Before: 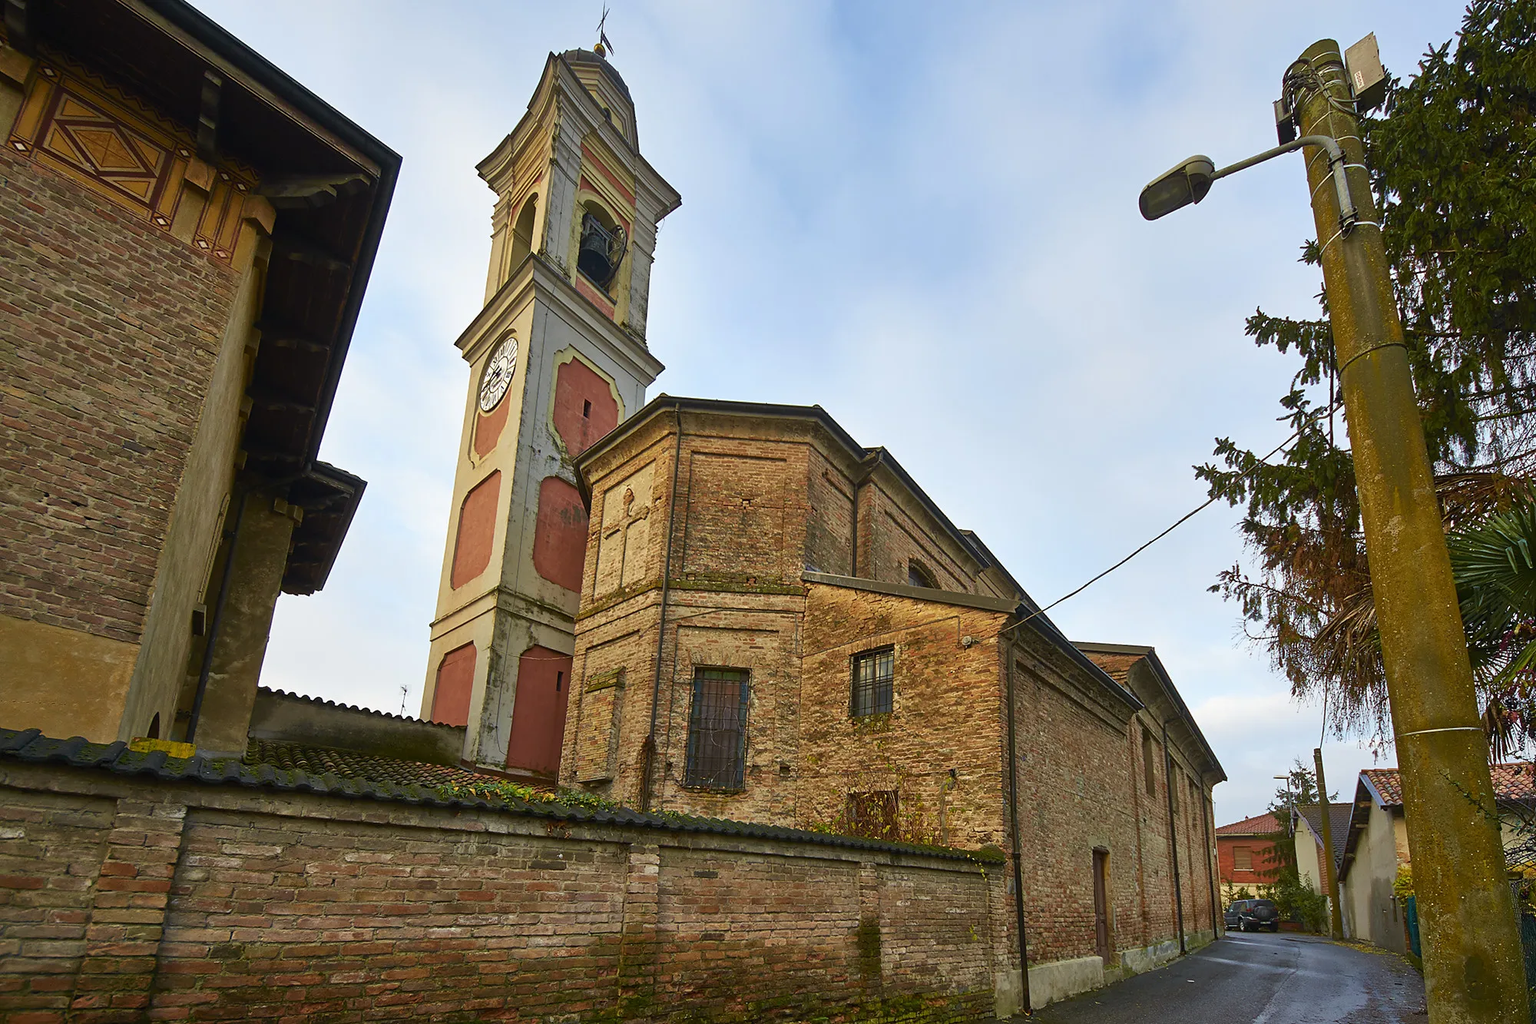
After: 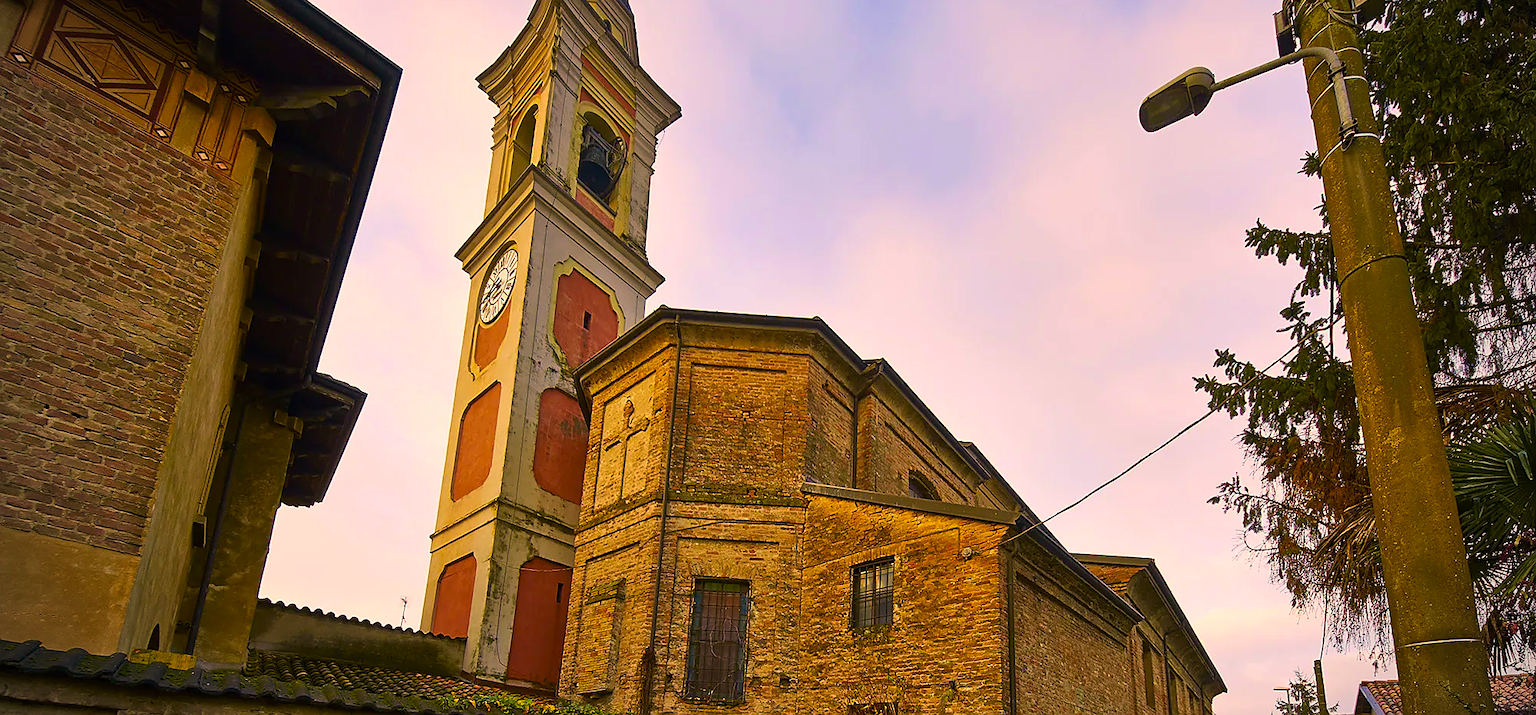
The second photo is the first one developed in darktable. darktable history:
crop and rotate: top 8.641%, bottom 21.51%
color balance rgb: shadows lift › luminance -9.165%, perceptual saturation grading › global saturation 30.215%, perceptual brilliance grading › highlights 2.84%, global vibrance 23.427%
velvia: on, module defaults
exposure: black level correction 0.002, exposure -0.105 EV, compensate highlight preservation false
sharpen: radius 0.98, amount 0.609
vignetting: on, module defaults
color correction: highlights a* 17.81, highlights b* 19.09
